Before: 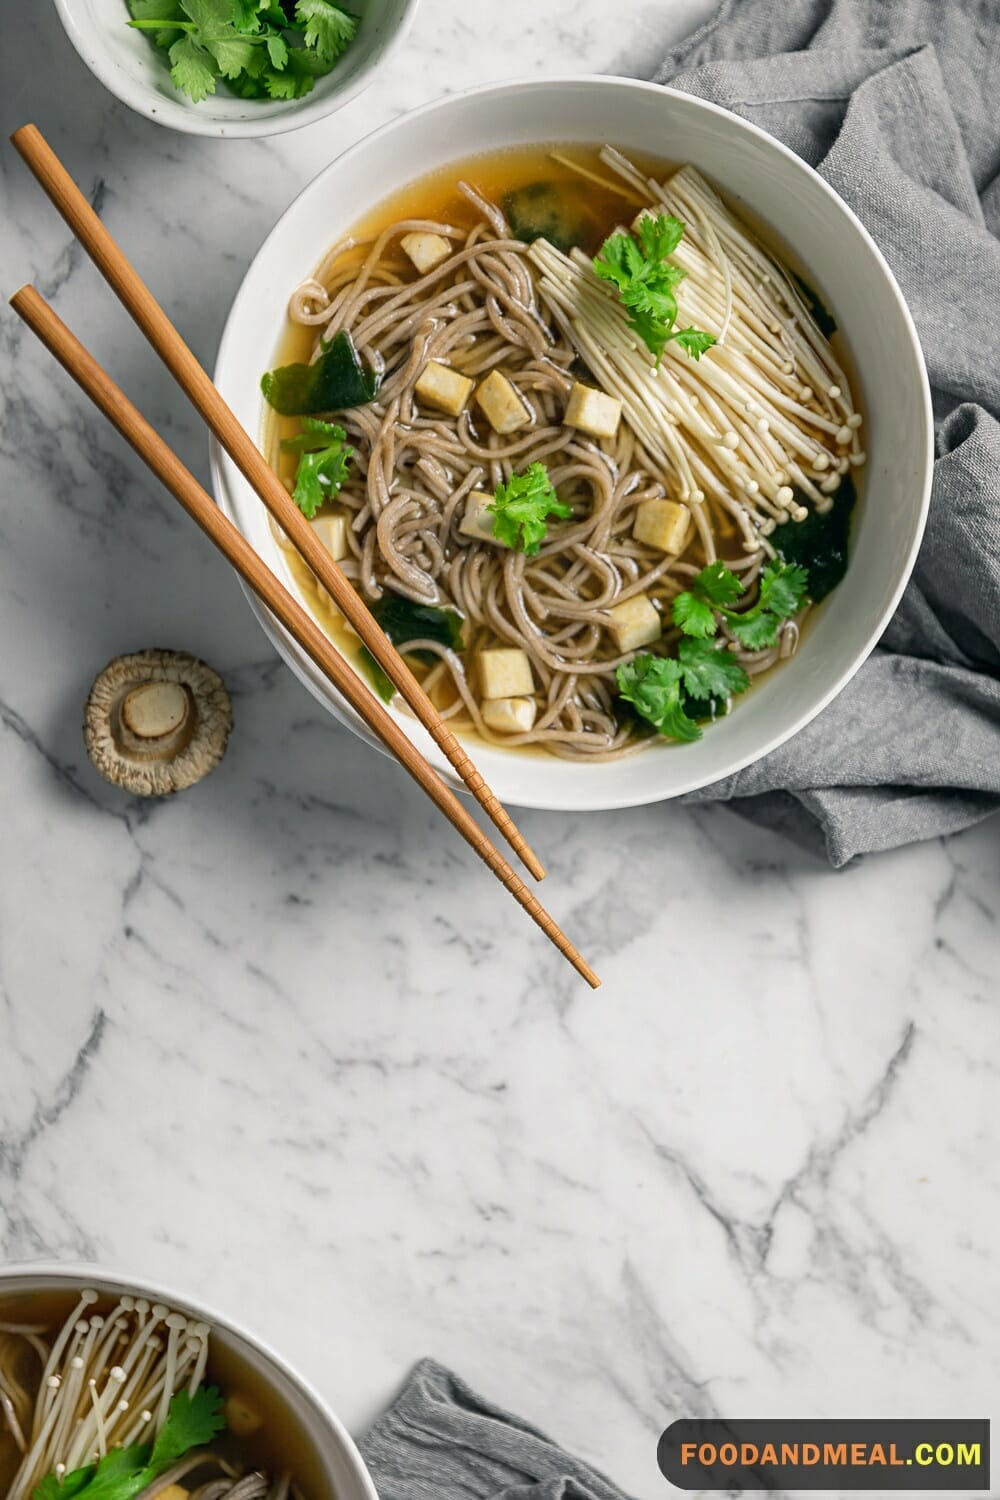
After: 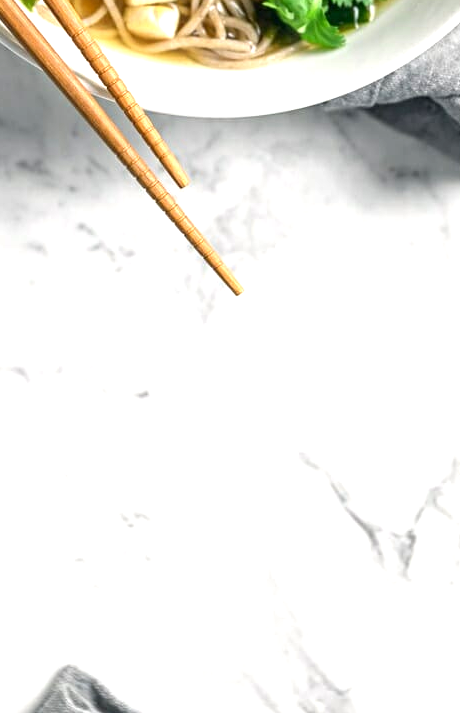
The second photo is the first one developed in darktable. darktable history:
crop: left 35.742%, top 46.213%, right 18.166%, bottom 6.211%
exposure: black level correction 0, exposure 0.931 EV, compensate highlight preservation false
